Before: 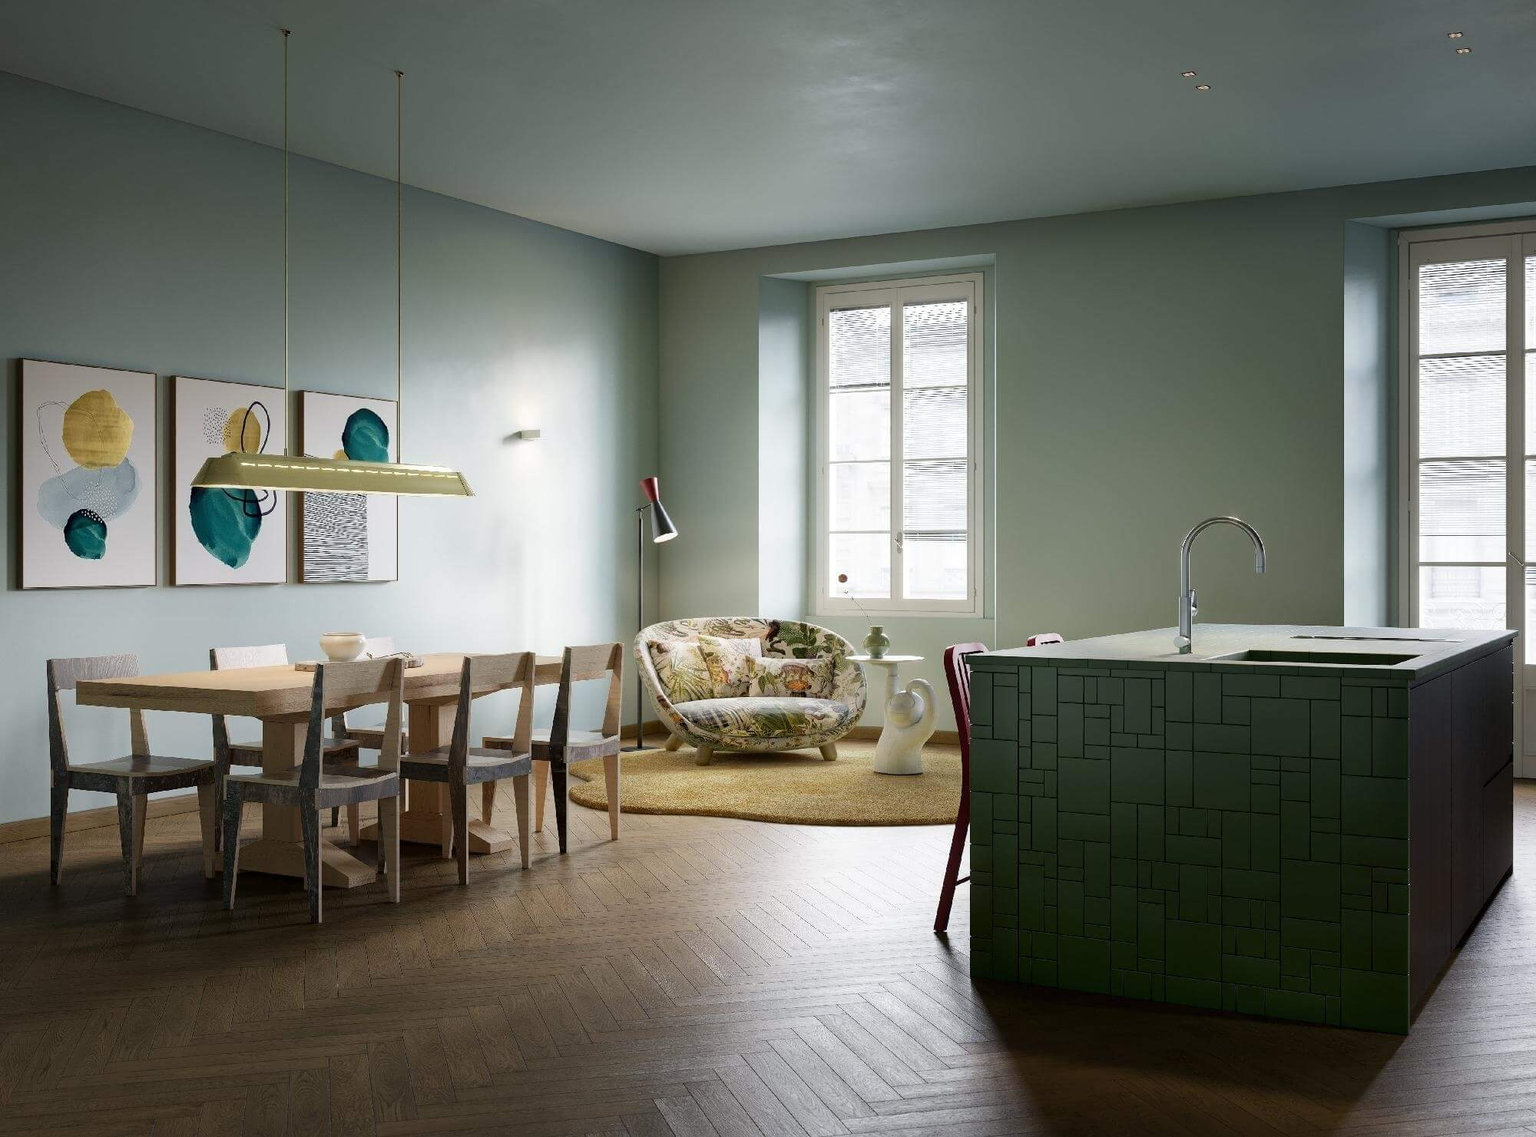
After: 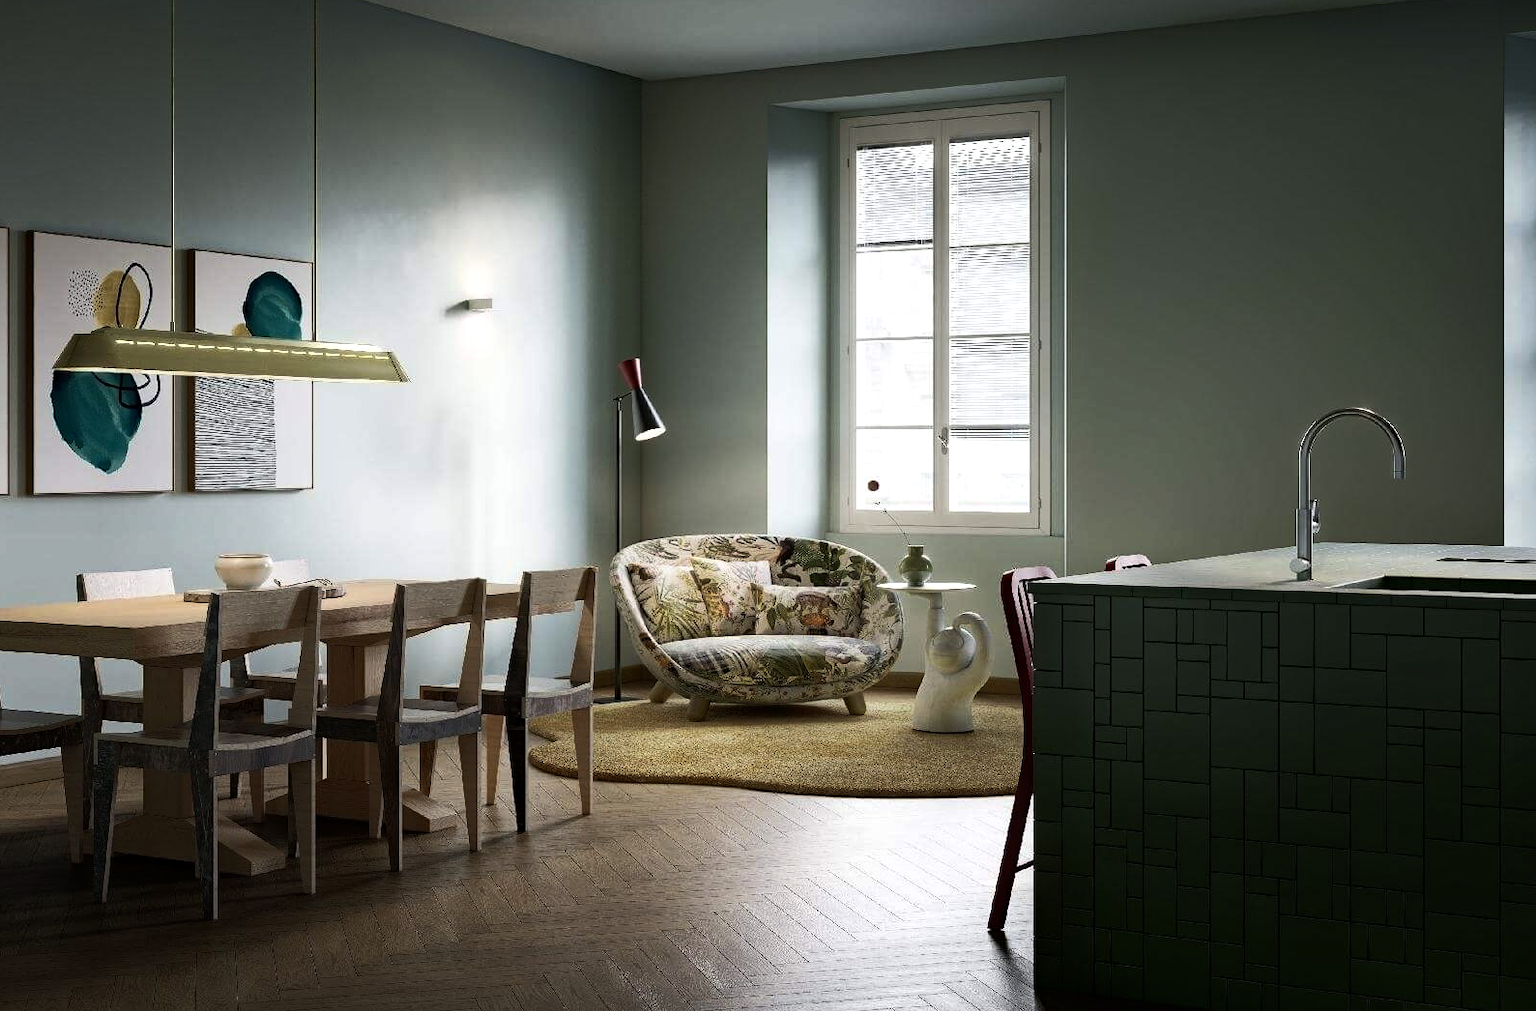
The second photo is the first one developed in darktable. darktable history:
crop: left 9.746%, top 16.974%, right 10.799%, bottom 12.361%
haze removal: compatibility mode true, adaptive false
color balance rgb: perceptual saturation grading › global saturation 0.933%, perceptual brilliance grading › highlights 3.74%, perceptual brilliance grading › mid-tones -19.089%, perceptual brilliance grading › shadows -41.77%
